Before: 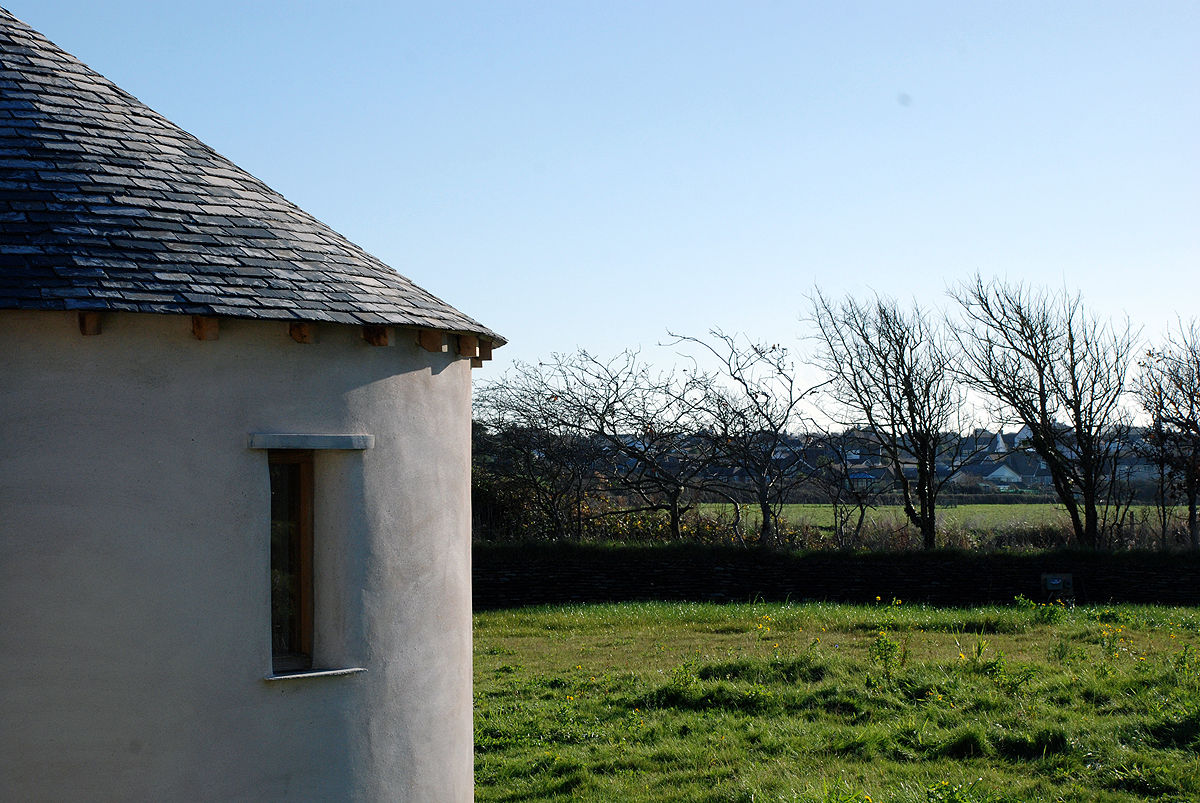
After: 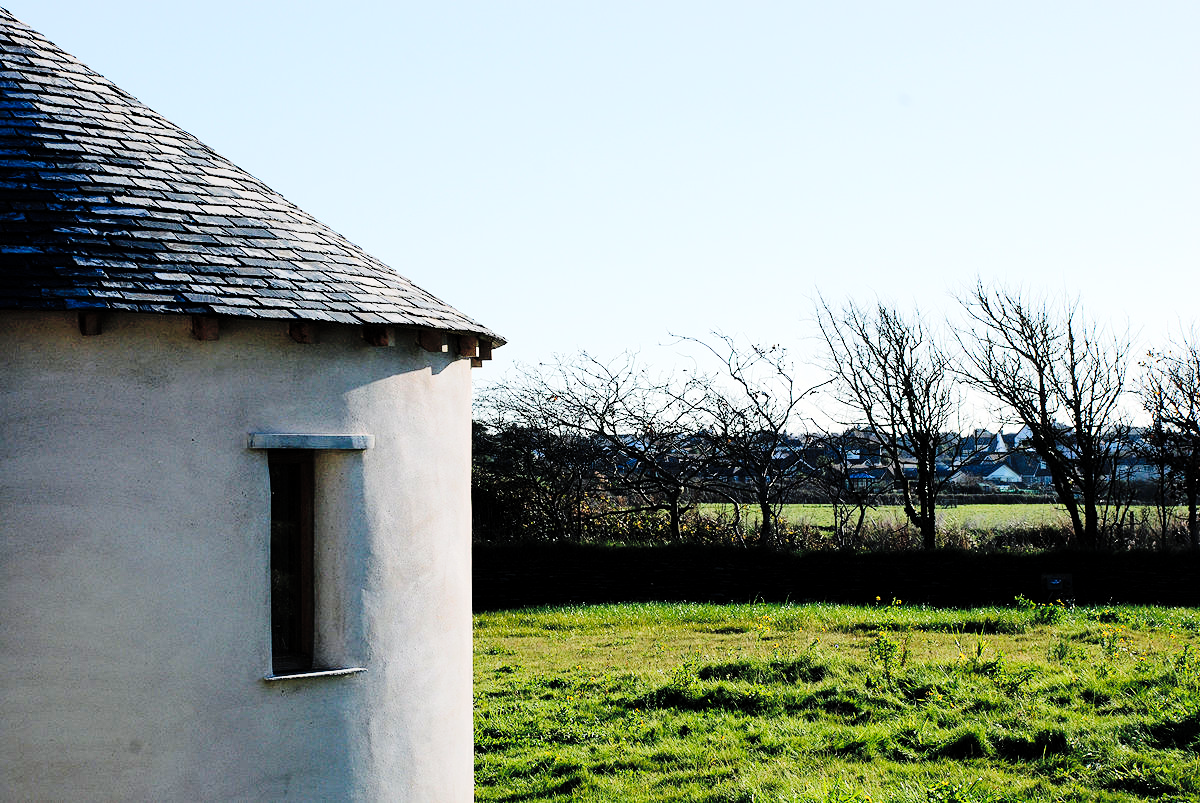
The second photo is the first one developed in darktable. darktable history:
global tonemap: drago (0.7, 100)
tone equalizer: -8 EV -0.75 EV, -7 EV -0.7 EV, -6 EV -0.6 EV, -5 EV -0.4 EV, -3 EV 0.4 EV, -2 EV 0.6 EV, -1 EV 0.7 EV, +0 EV 0.75 EV, edges refinement/feathering 500, mask exposure compensation -1.57 EV, preserve details no
exposure: black level correction 0.001, exposure 0.3 EV, compensate highlight preservation false
tone curve: curves: ch0 [(0, 0) (0.003, 0) (0.011, 0.002) (0.025, 0.004) (0.044, 0.007) (0.069, 0.015) (0.1, 0.025) (0.136, 0.04) (0.177, 0.09) (0.224, 0.152) (0.277, 0.239) (0.335, 0.335) (0.399, 0.43) (0.468, 0.524) (0.543, 0.621) (0.623, 0.712) (0.709, 0.789) (0.801, 0.871) (0.898, 0.951) (1, 1)], preserve colors none
